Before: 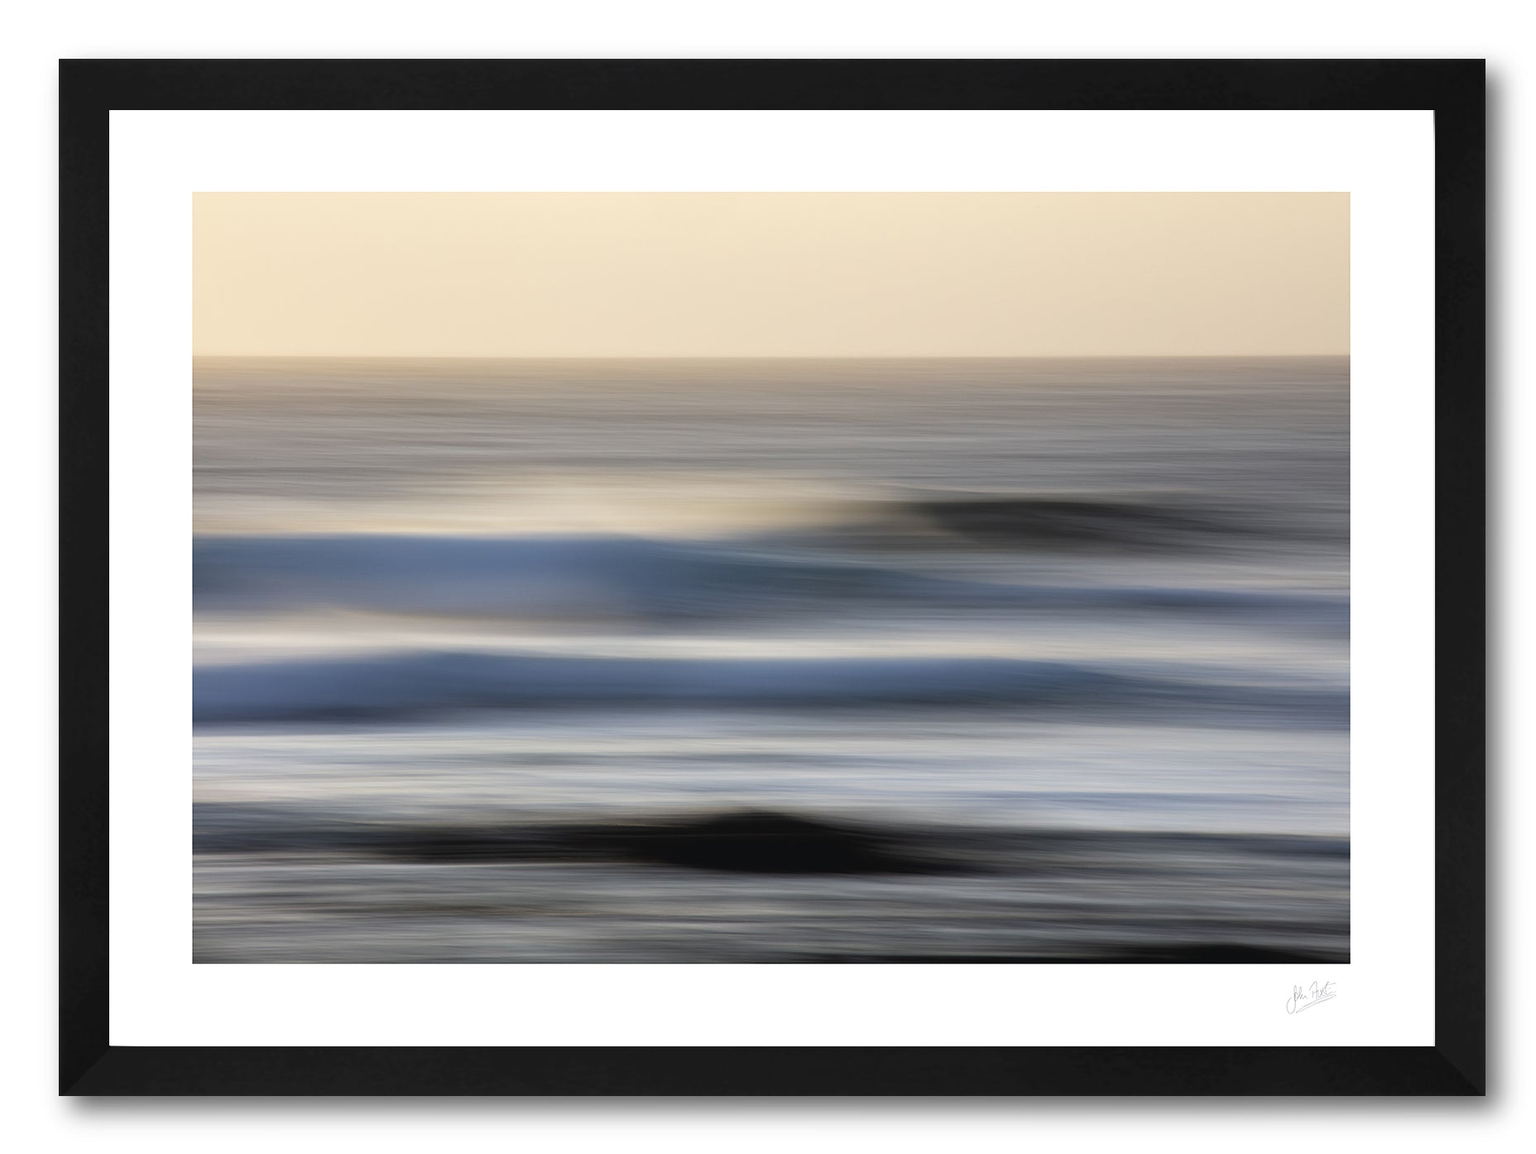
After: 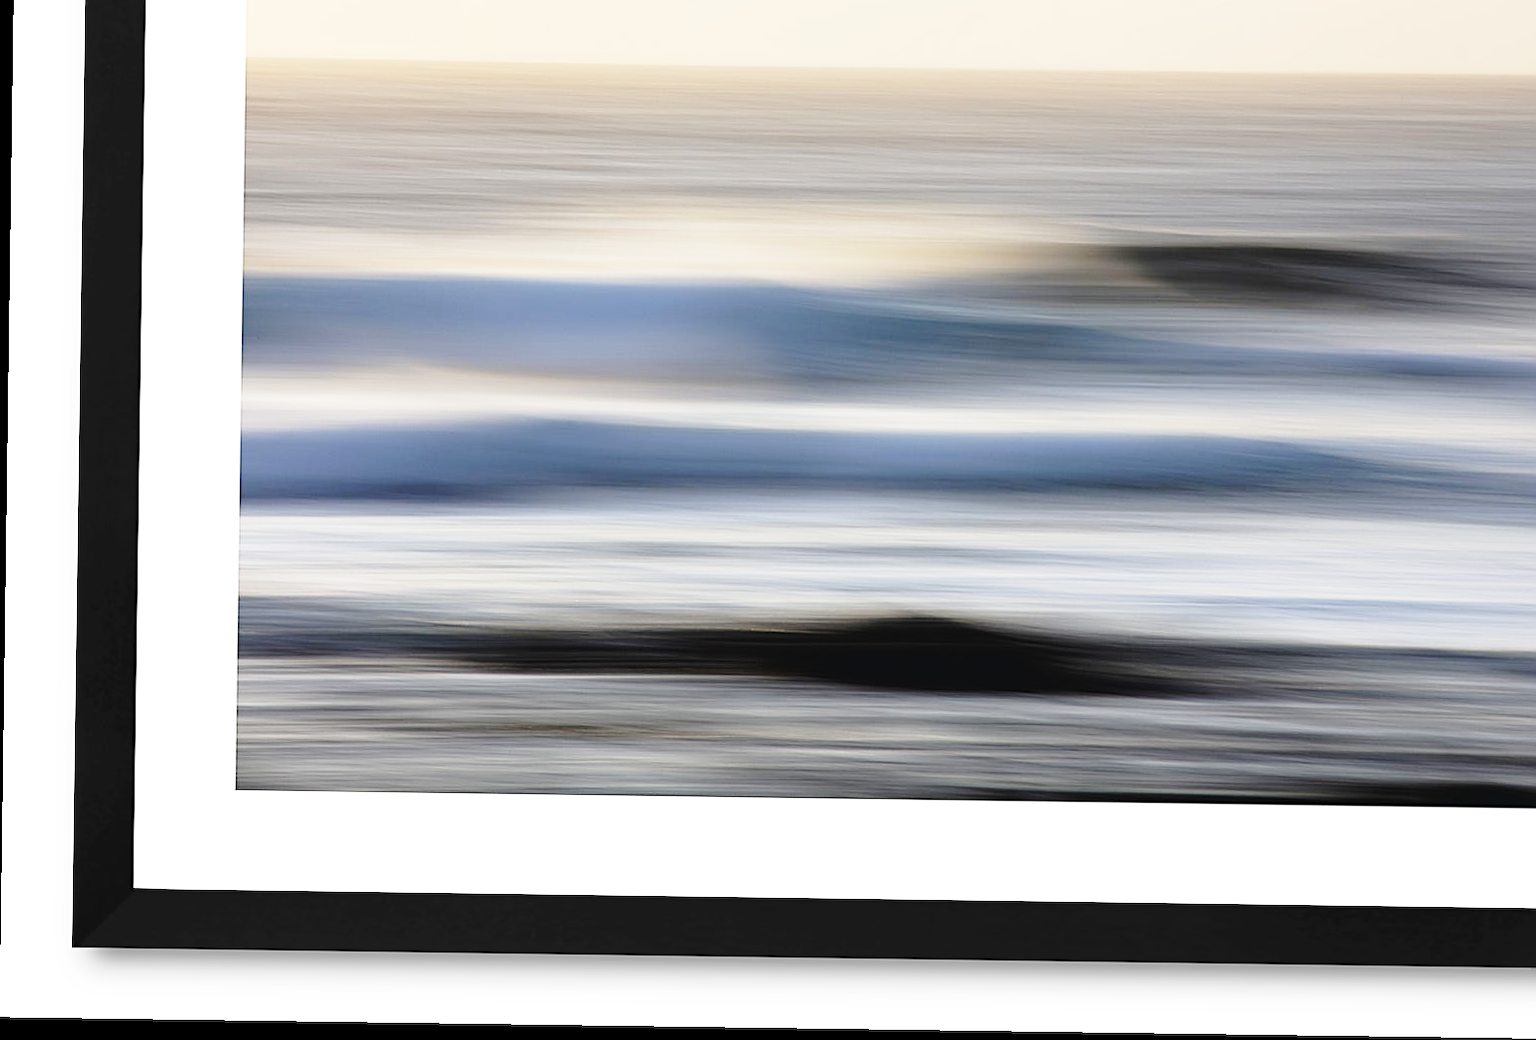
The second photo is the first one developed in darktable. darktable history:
white balance: emerald 1
base curve: curves: ch0 [(0, 0) (0.028, 0.03) (0.121, 0.232) (0.46, 0.748) (0.859, 0.968) (1, 1)], preserve colors none
crop: top 26.531%, right 17.959%
rotate and perspective: rotation 0.8°, automatic cropping off
sharpen: on, module defaults
